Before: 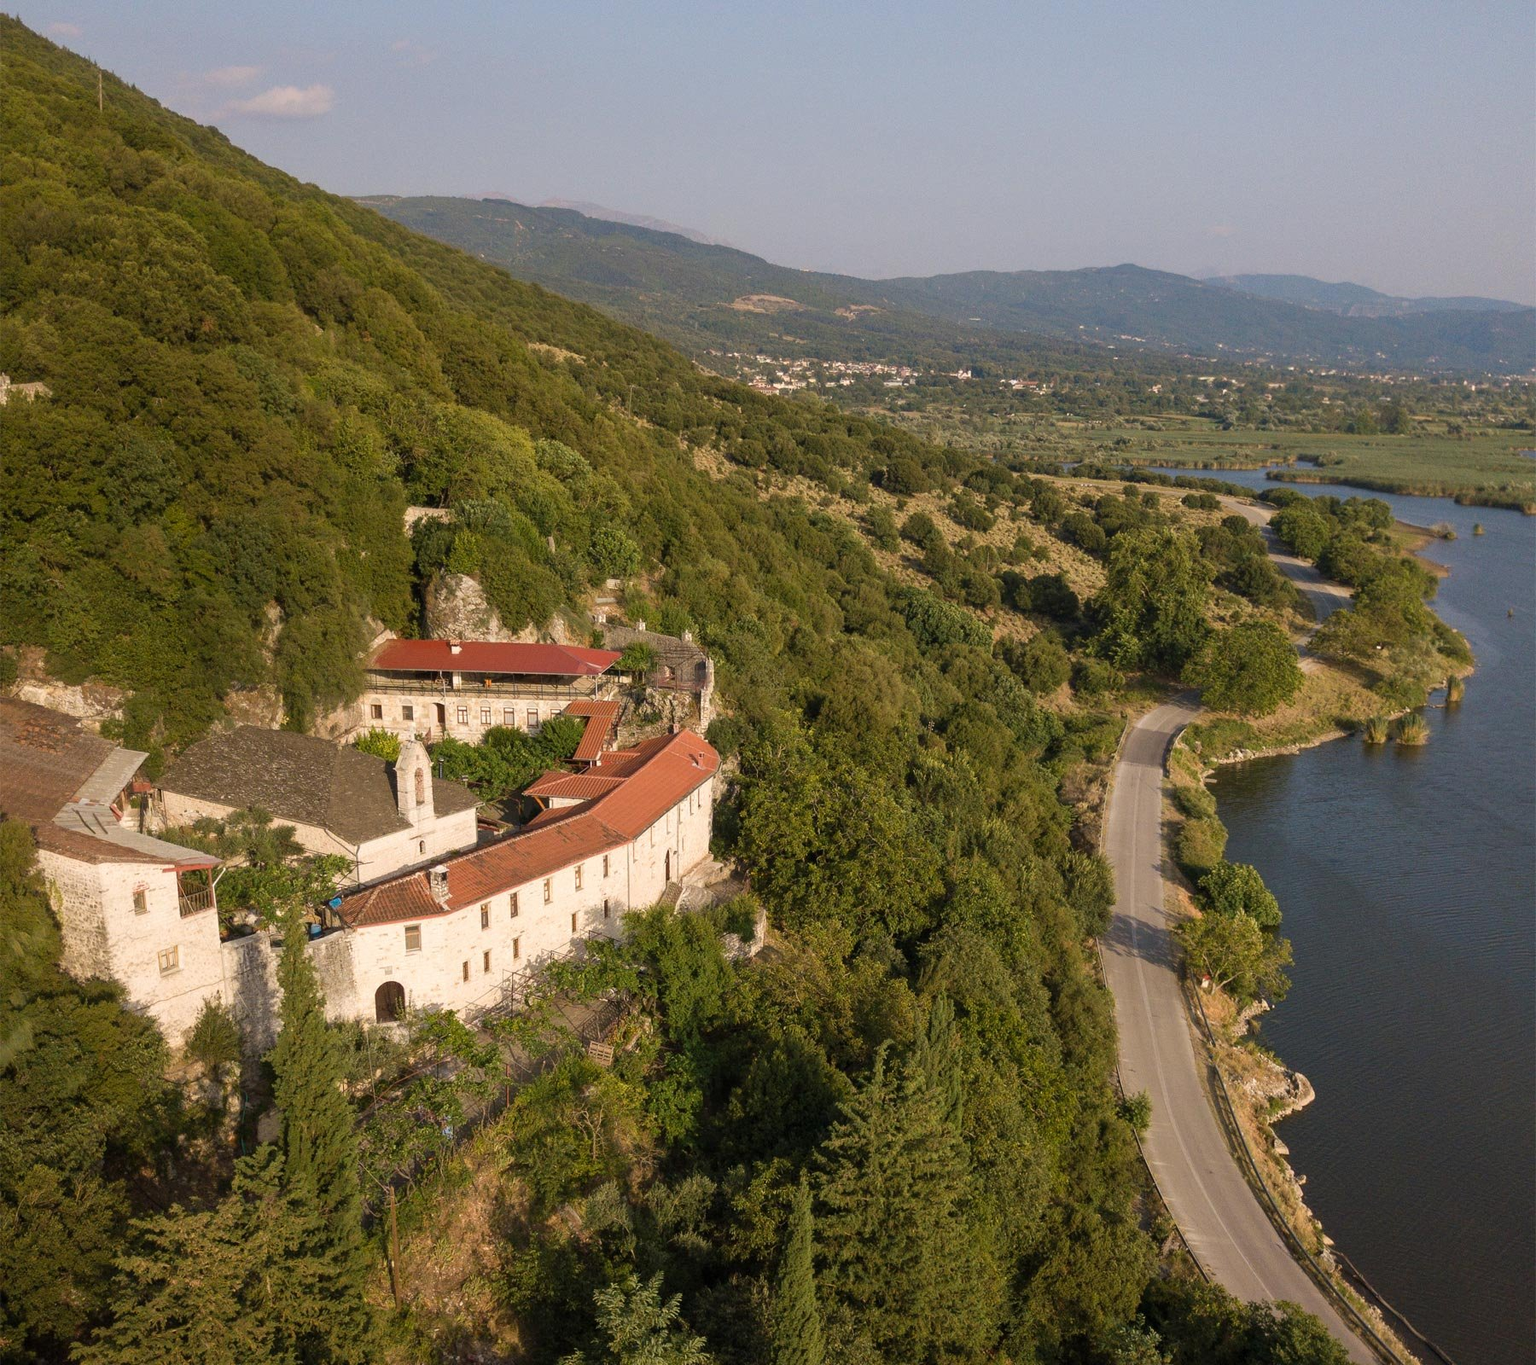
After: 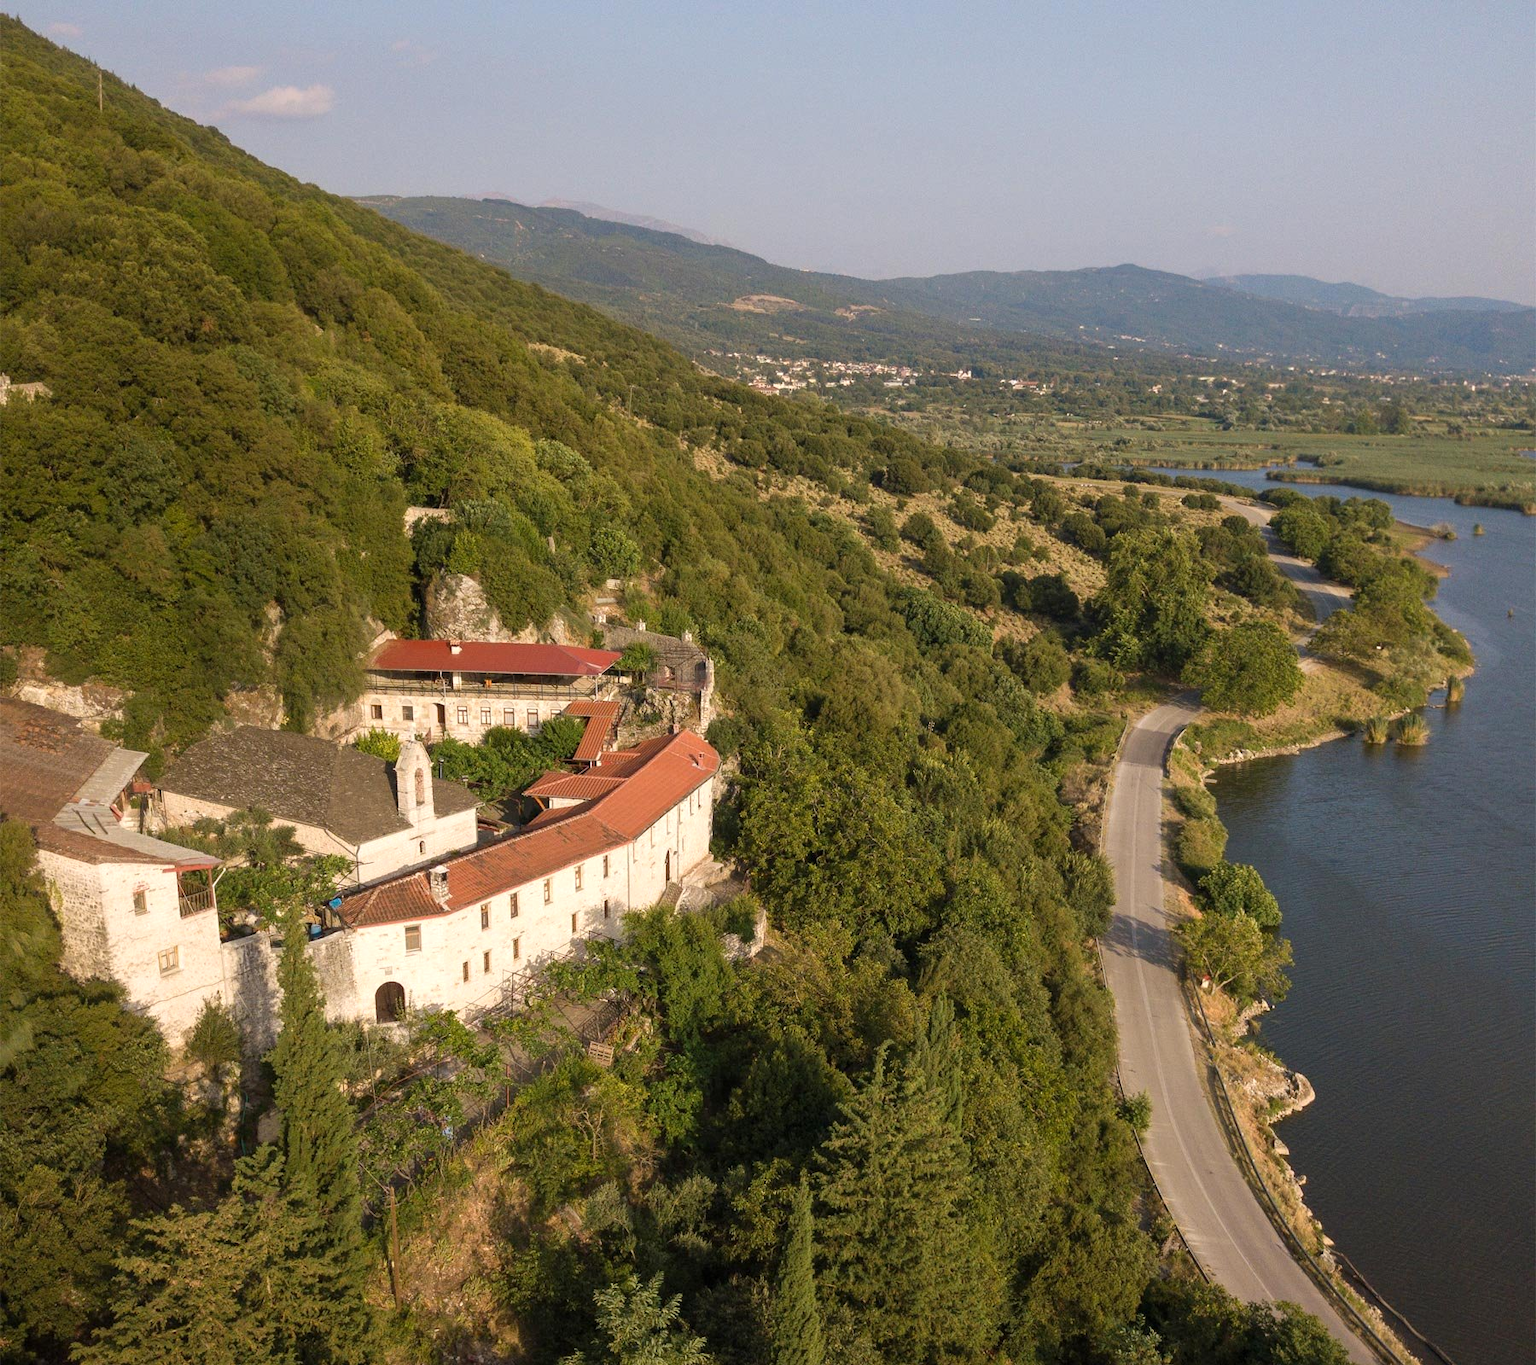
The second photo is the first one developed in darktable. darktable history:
exposure: exposure 0.194 EV, compensate highlight preservation false
